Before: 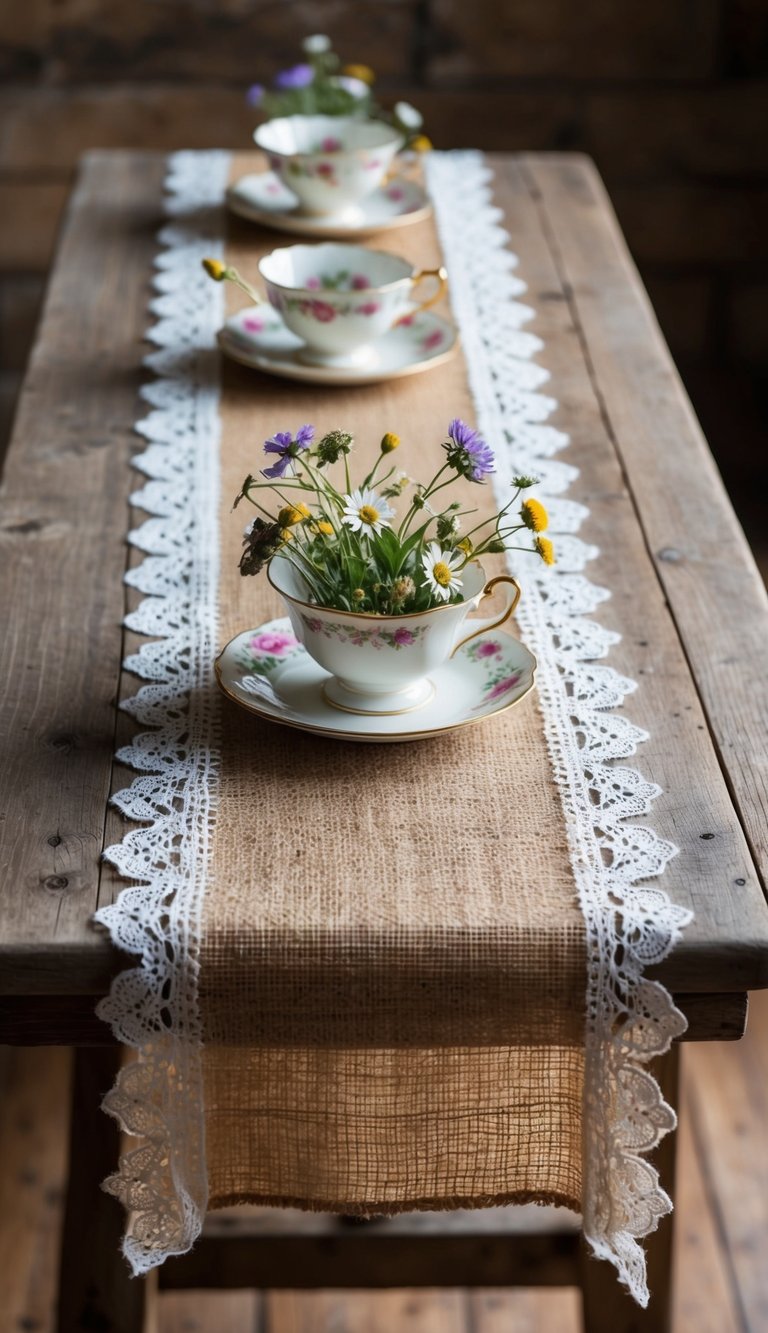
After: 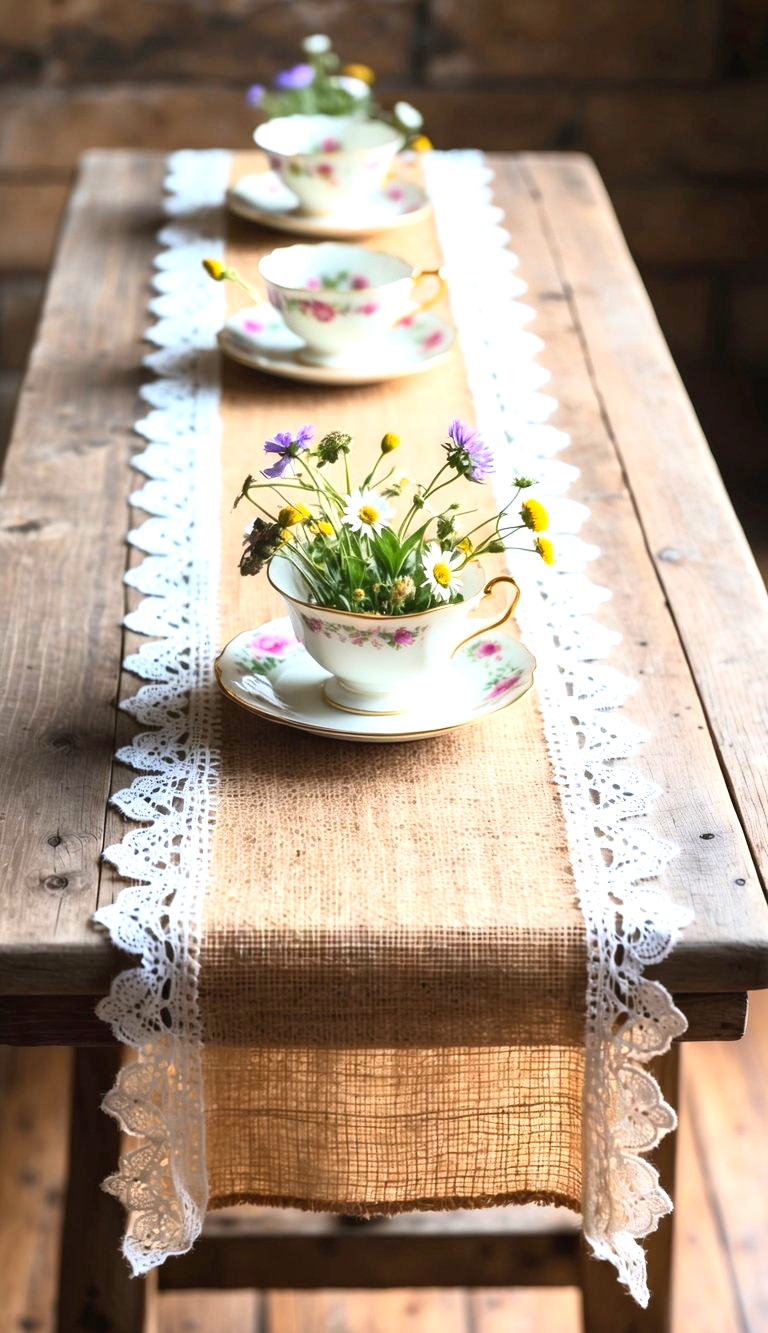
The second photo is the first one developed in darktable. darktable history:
exposure: black level correction 0, exposure 0.9 EV, compensate highlight preservation false
contrast brightness saturation: contrast 0.2, brightness 0.16, saturation 0.22
